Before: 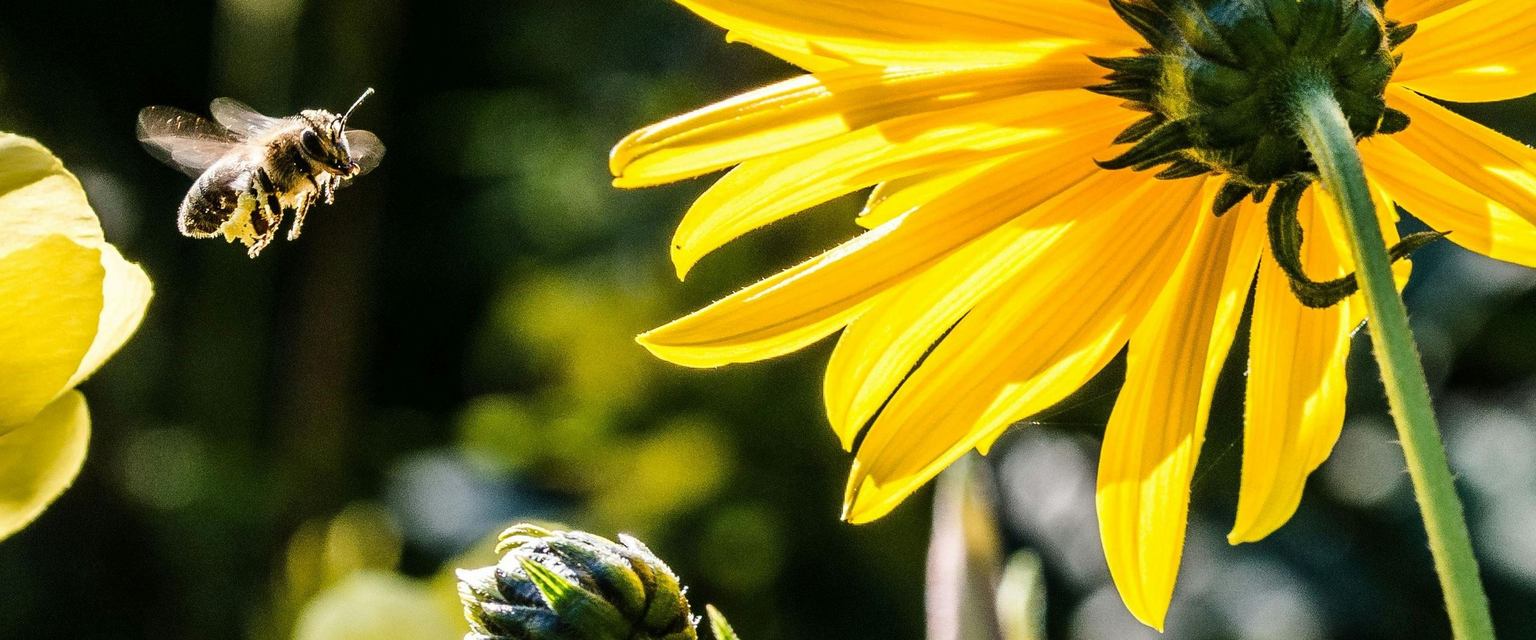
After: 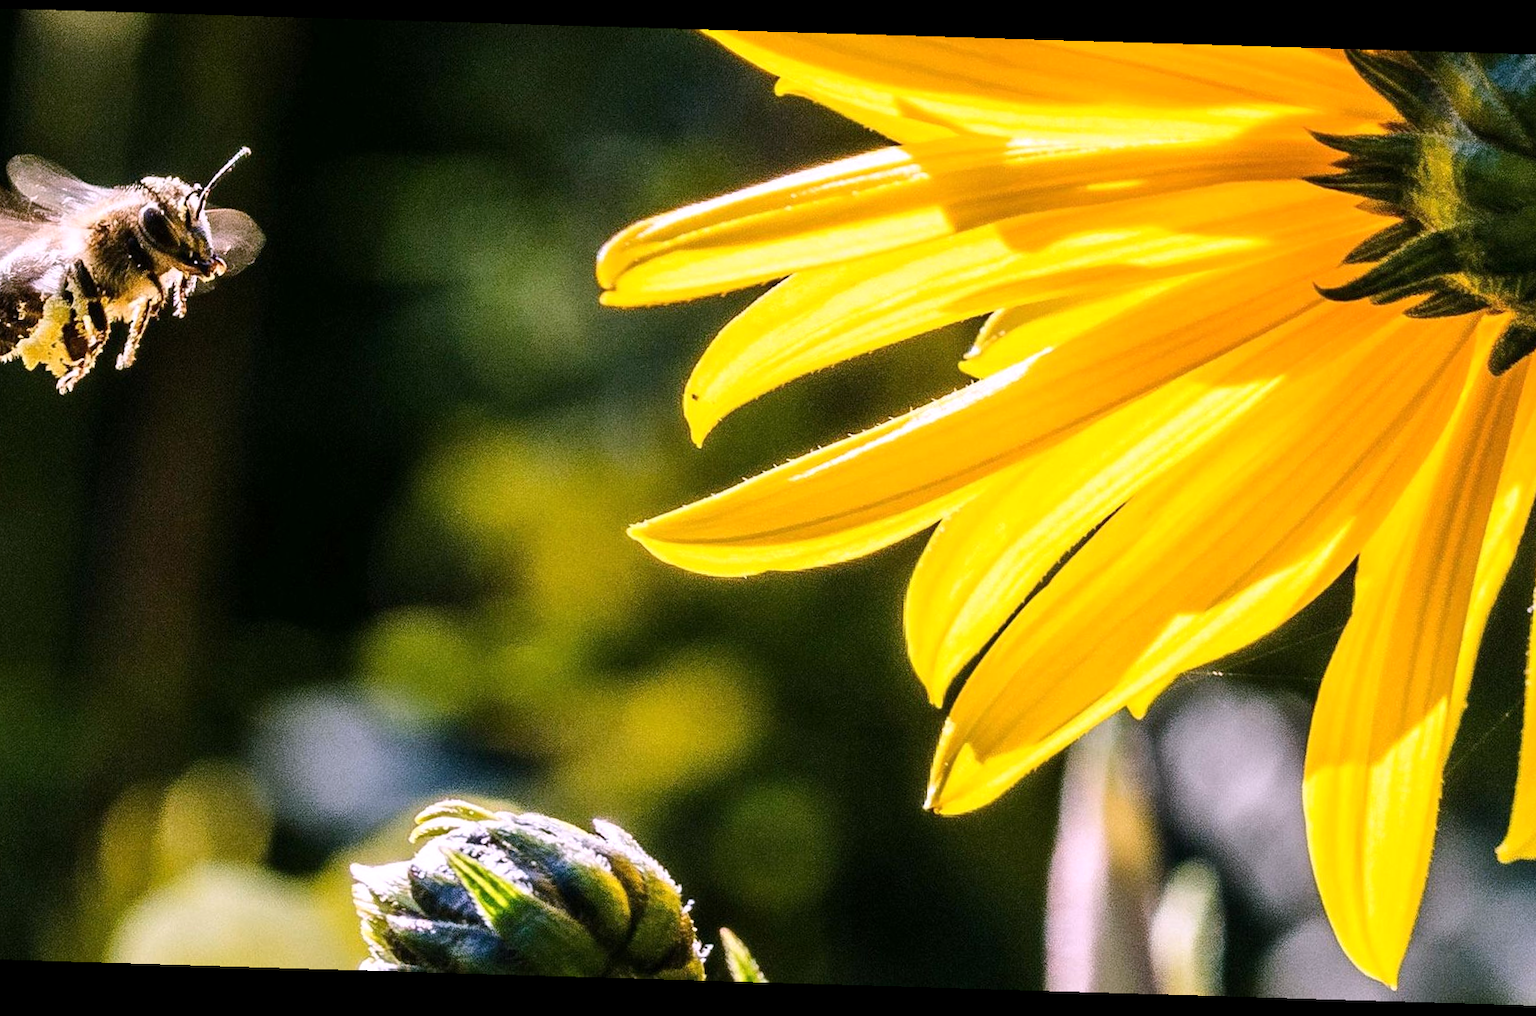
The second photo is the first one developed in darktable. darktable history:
white balance: red 1.066, blue 1.119
rotate and perspective: rotation 1.72°, automatic cropping off
crop and rotate: left 14.292%, right 19.041%
